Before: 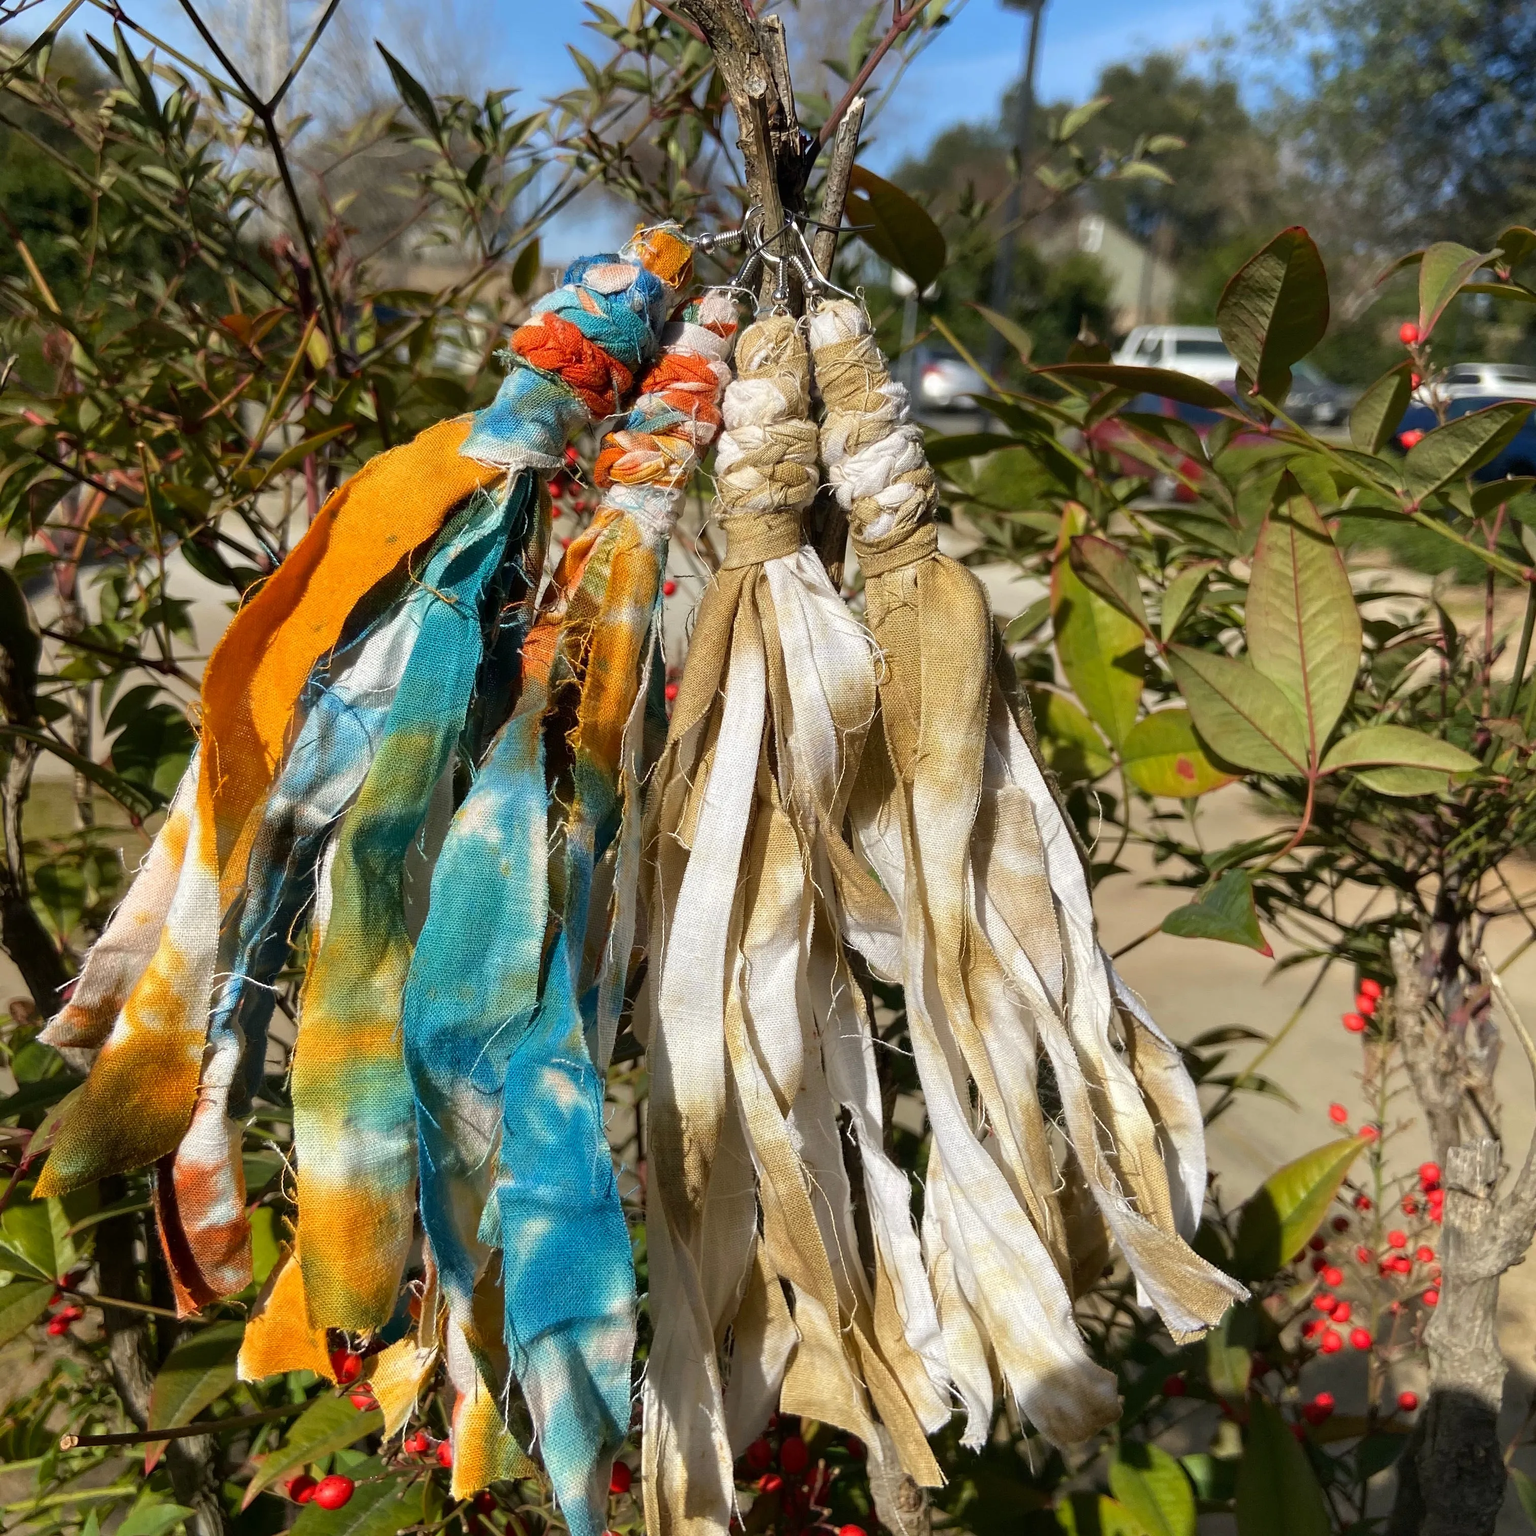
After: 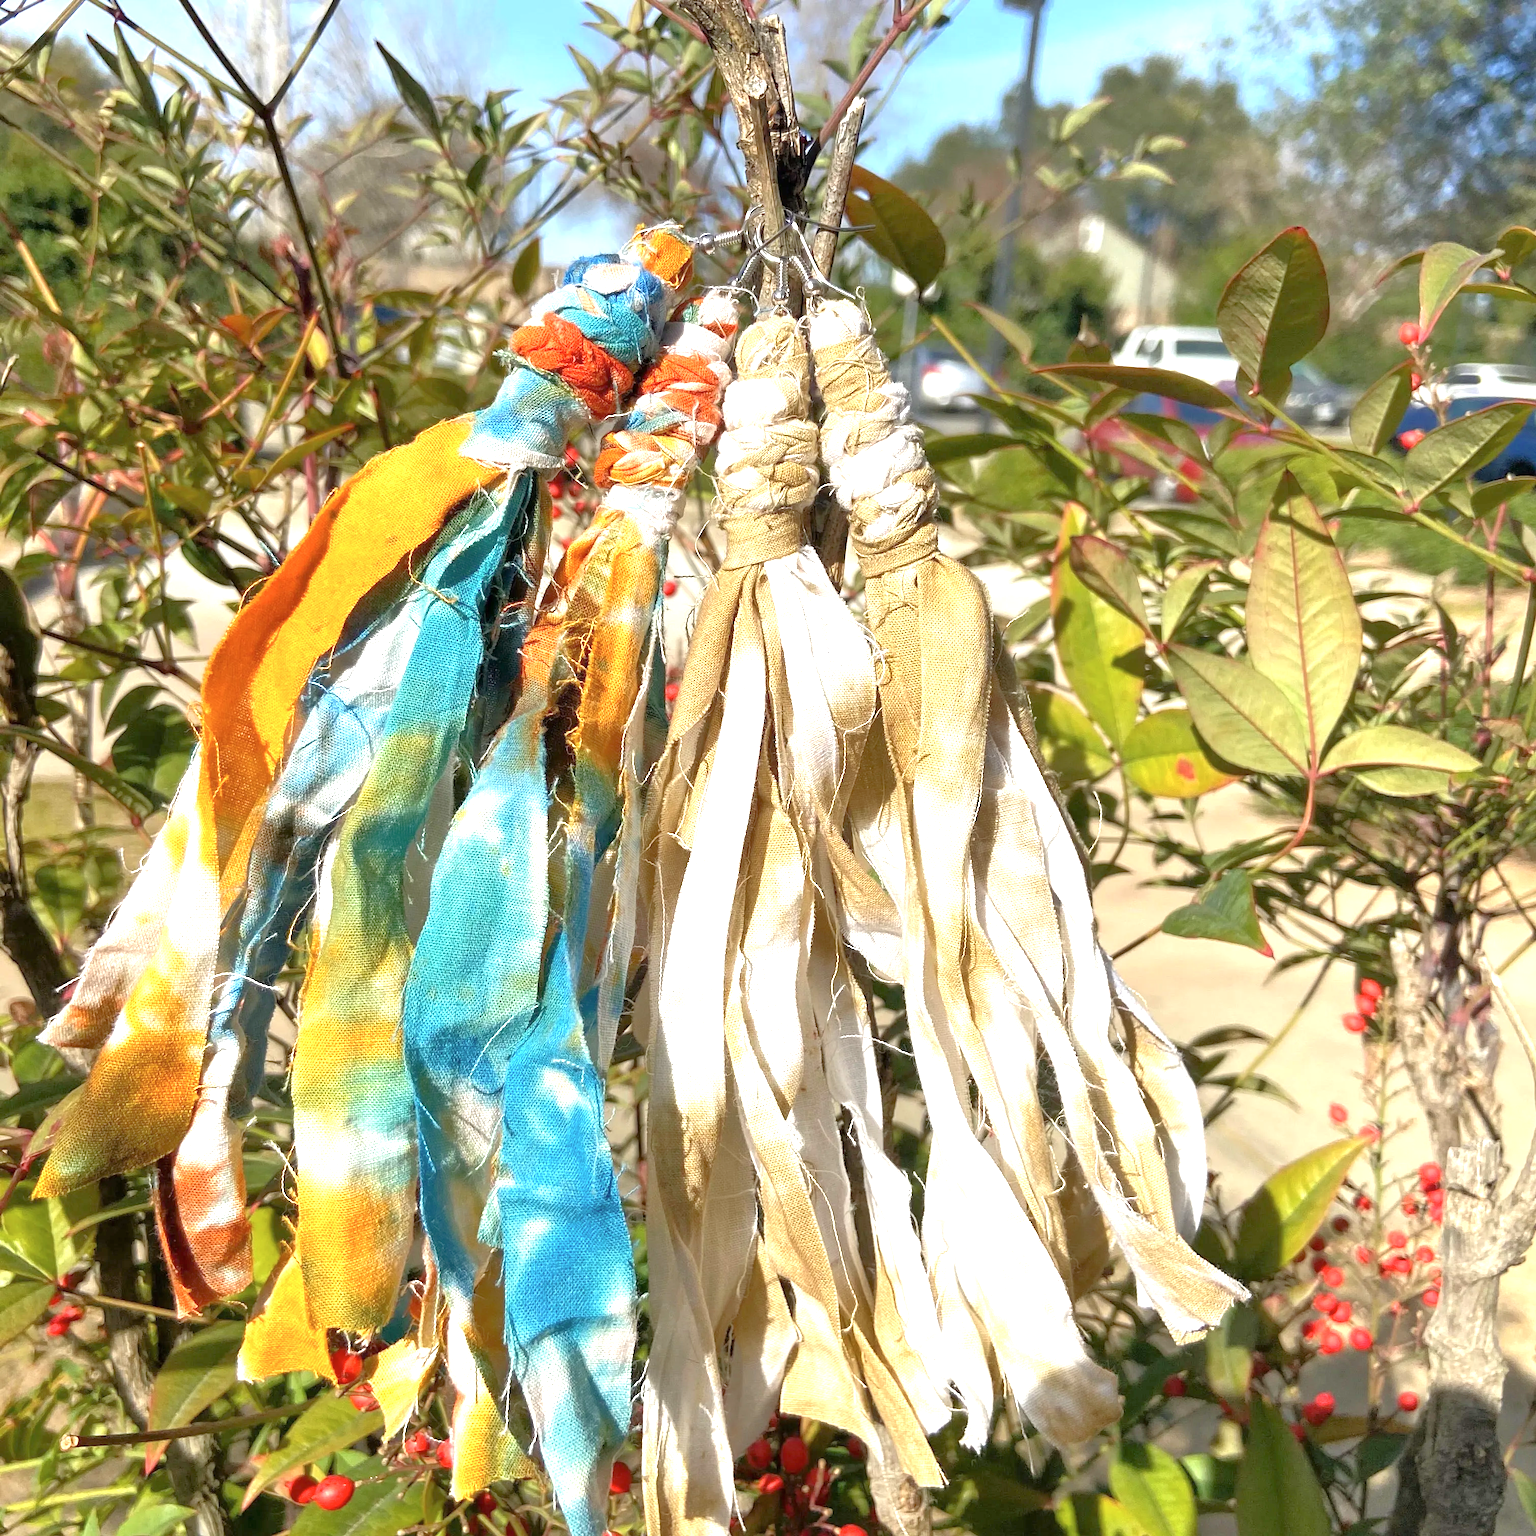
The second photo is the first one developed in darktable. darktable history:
exposure: exposure 1.202 EV, compensate exposure bias true, compensate highlight preservation false
tone equalizer: -7 EV 0.156 EV, -6 EV 0.617 EV, -5 EV 1.15 EV, -4 EV 1.34 EV, -3 EV 1.14 EV, -2 EV 0.6 EV, -1 EV 0.162 EV
contrast brightness saturation: saturation -0.082
